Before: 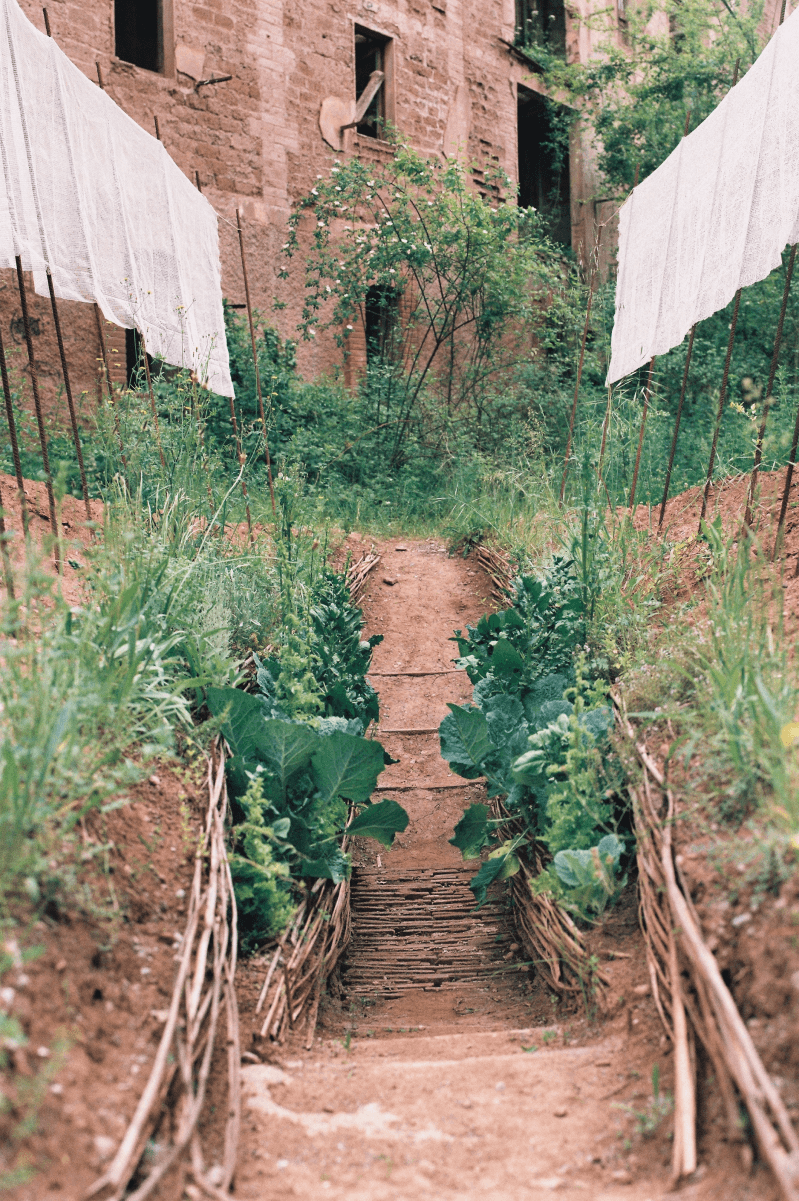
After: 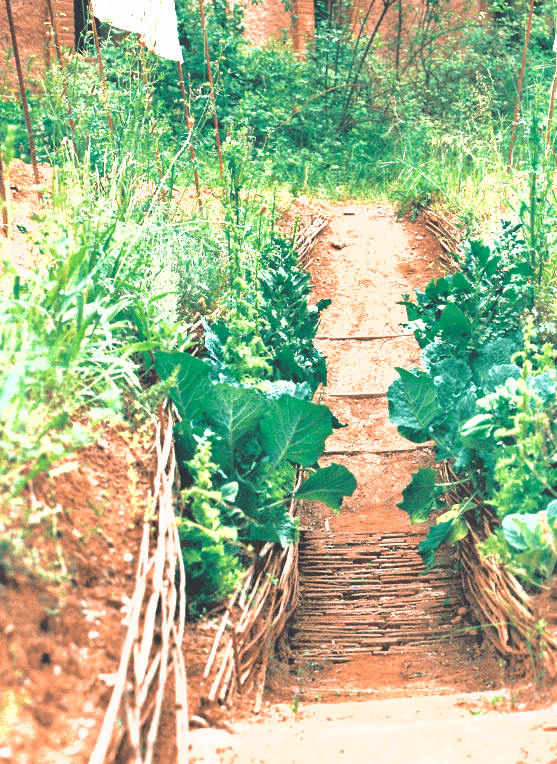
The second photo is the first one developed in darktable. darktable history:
exposure: black level correction 0, exposure 1.518 EV, compensate exposure bias true, compensate highlight preservation false
shadows and highlights: highlights color adjustment 39.14%
crop: left 6.51%, top 27.998%, right 23.771%, bottom 8.351%
color balance rgb: perceptual saturation grading › global saturation 29.746%, perceptual brilliance grading › global brilliance 2.828%, perceptual brilliance grading › highlights -2.412%, perceptual brilliance grading › shadows 3.81%, global vibrance 9.663%
